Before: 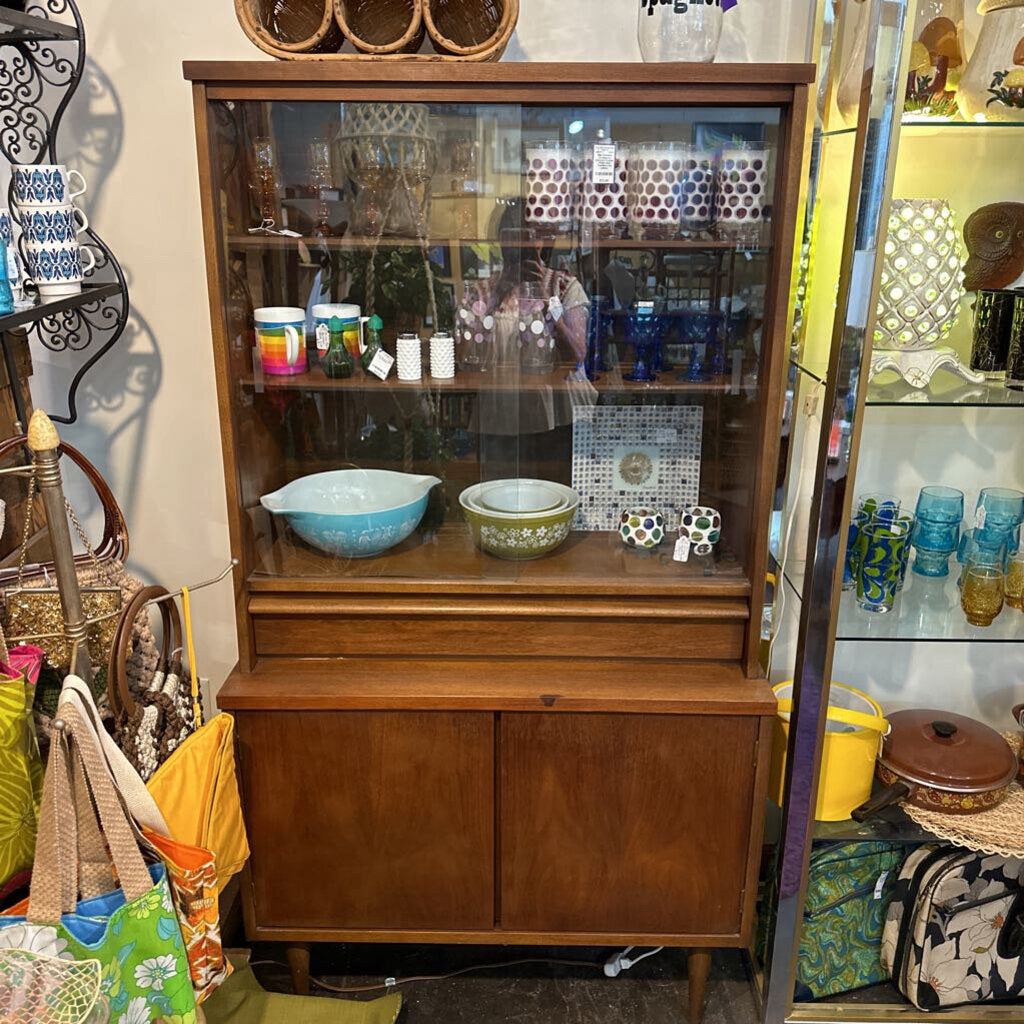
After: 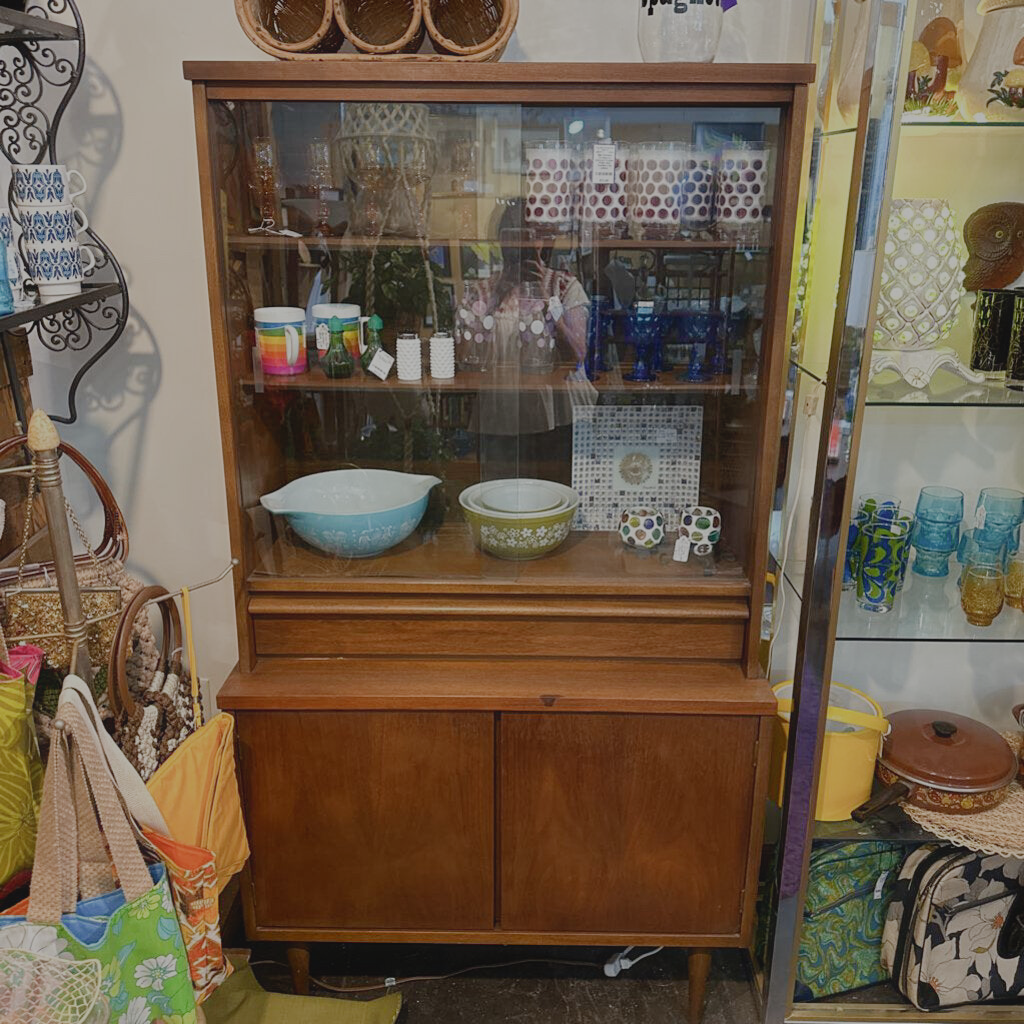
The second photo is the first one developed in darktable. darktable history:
contrast equalizer: y [[0.5, 0.486, 0.447, 0.446, 0.489, 0.5], [0.5 ×6], [0.5 ×6], [0 ×6], [0 ×6]]
tone equalizer: on, module defaults
contrast brightness saturation: contrast -0.08, brightness -0.04, saturation -0.11
sigmoid: contrast 1.05, skew -0.15
